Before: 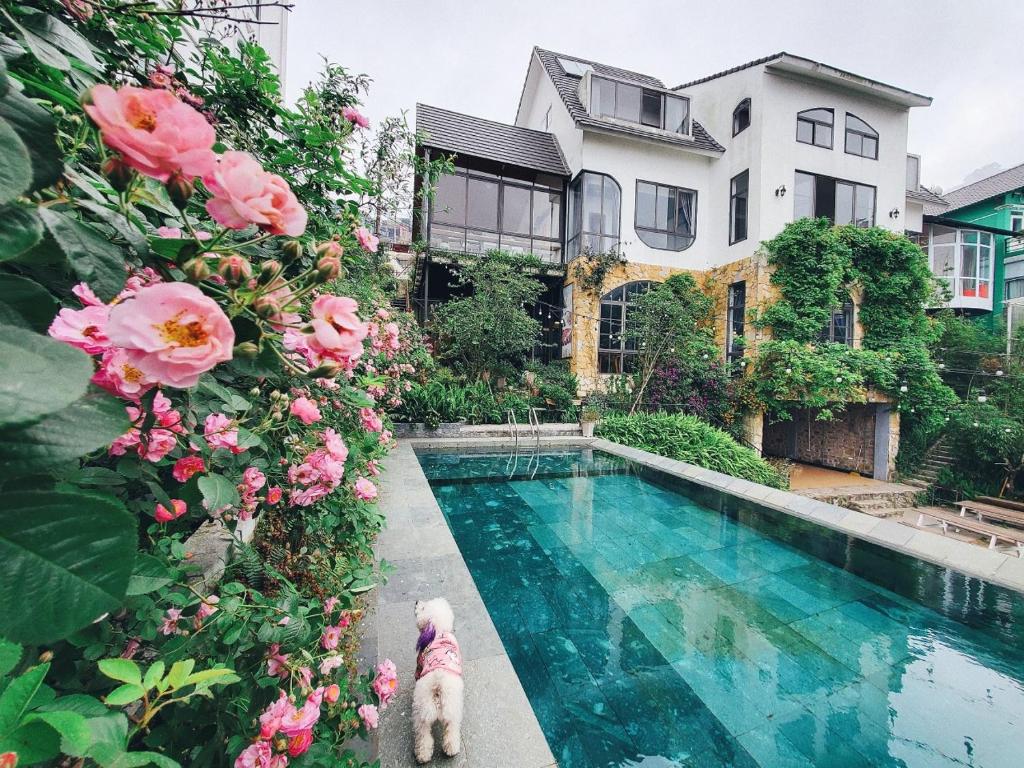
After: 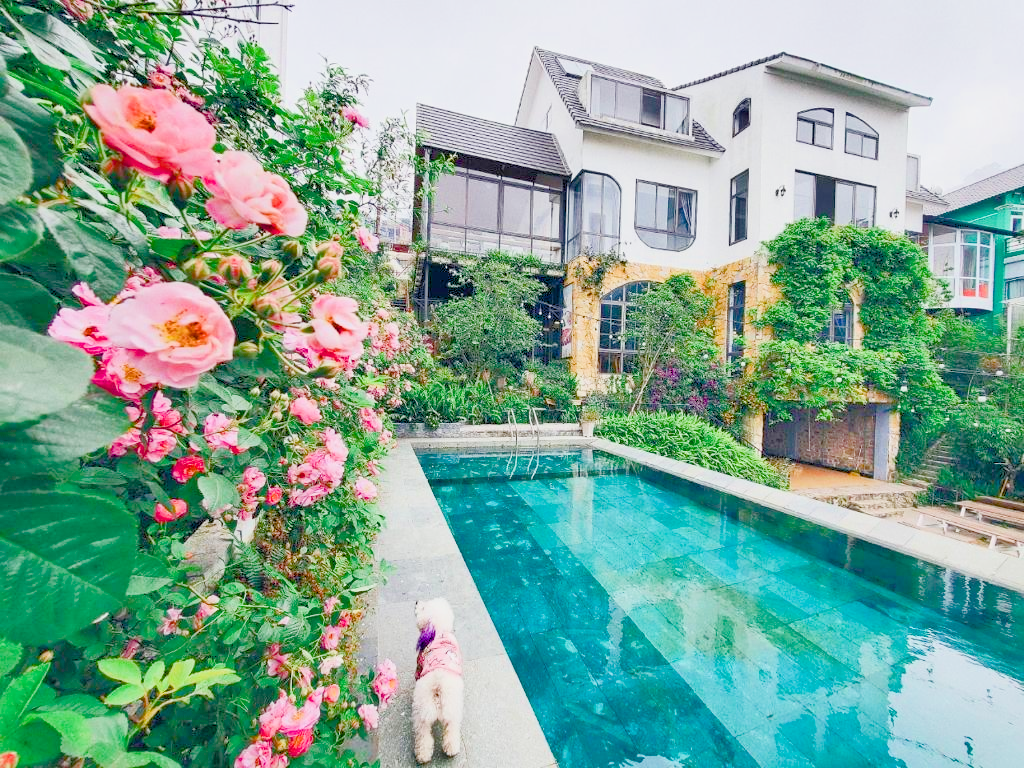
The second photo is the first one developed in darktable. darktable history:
tone equalizer: -7 EV 0.14 EV, -6 EV 0.569 EV, -5 EV 1.16 EV, -4 EV 1.31 EV, -3 EV 1.13 EV, -2 EV 0.6 EV, -1 EV 0.166 EV
filmic rgb: black relative exposure -7.65 EV, white relative exposure 4.56 EV, hardness 3.61, iterations of high-quality reconstruction 10
color balance rgb: global offset › luminance -1.445%, linear chroma grading › global chroma 15.499%, perceptual saturation grading › global saturation 20%, perceptual saturation grading › highlights -25.304%, perceptual saturation grading › shadows 49.571%
exposure: black level correction 0, exposure 1.096 EV, compensate highlight preservation false
